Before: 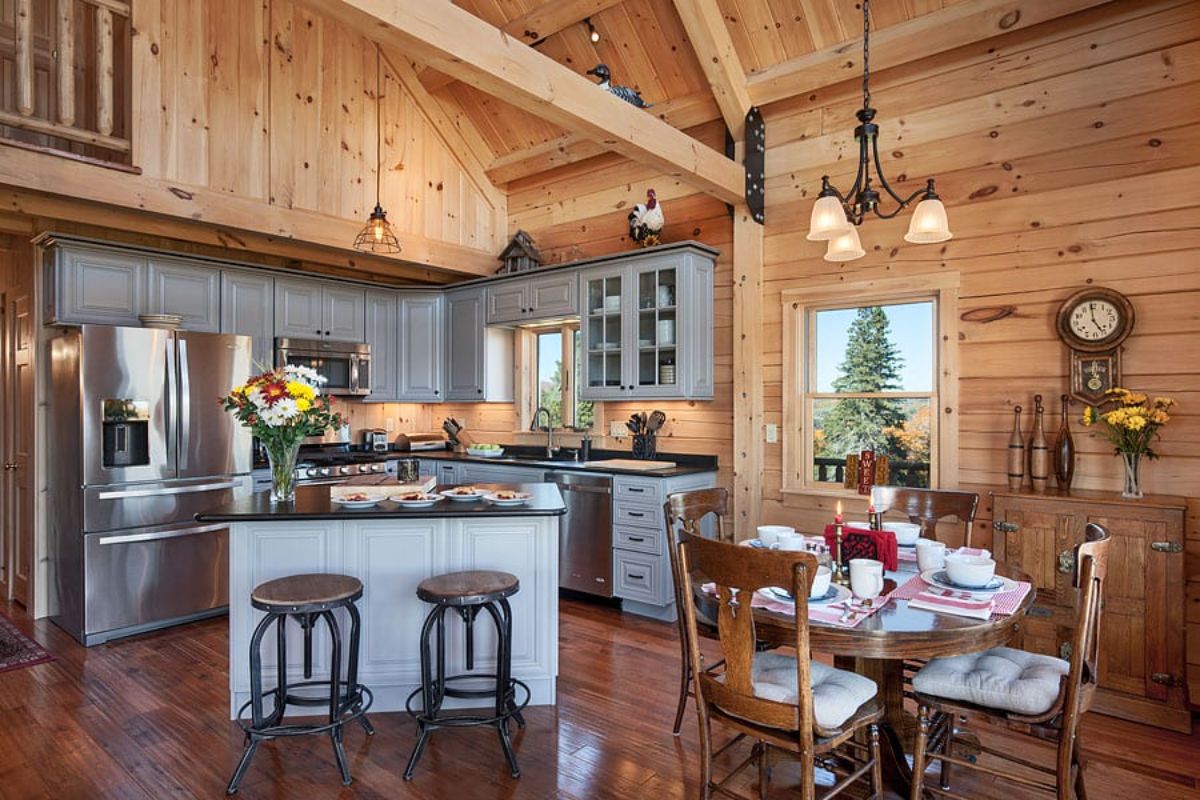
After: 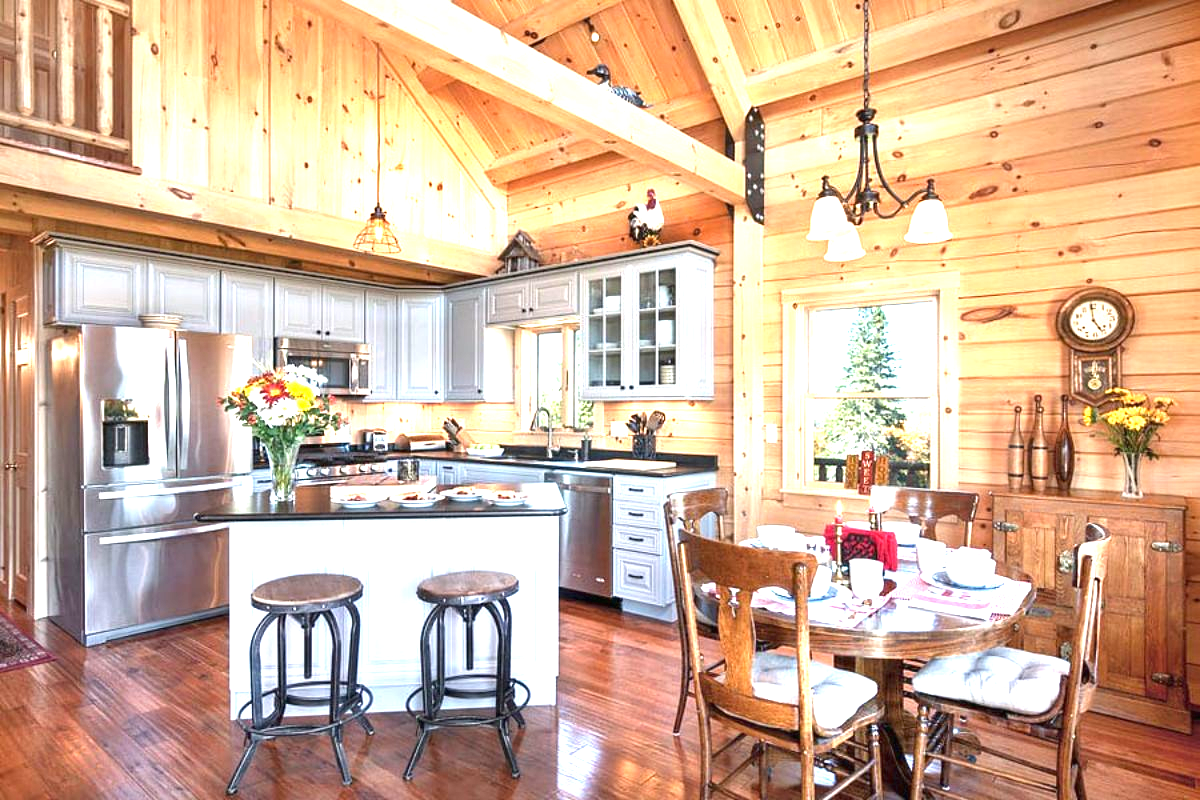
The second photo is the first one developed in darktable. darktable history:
exposure: black level correction 0, exposure 1.742 EV, compensate exposure bias true, compensate highlight preservation false
